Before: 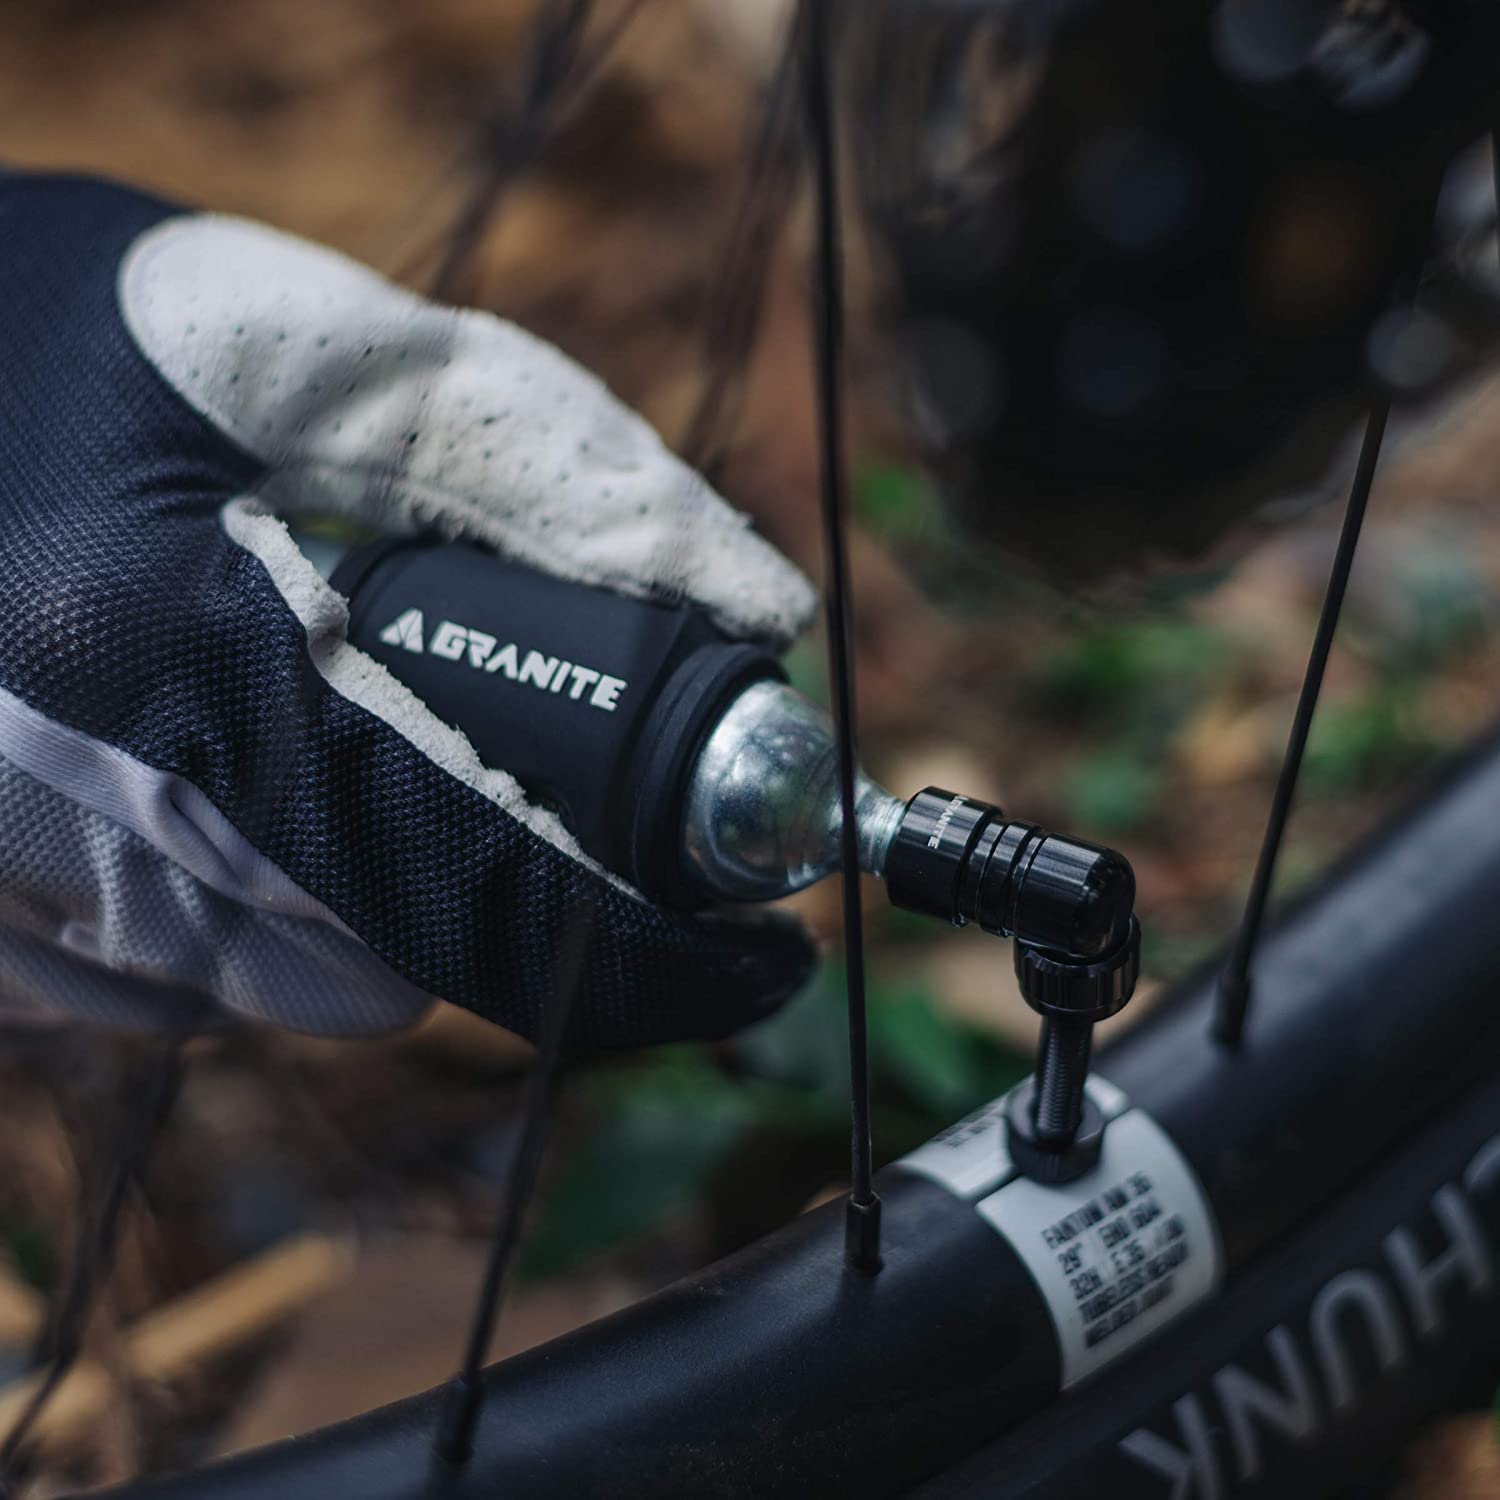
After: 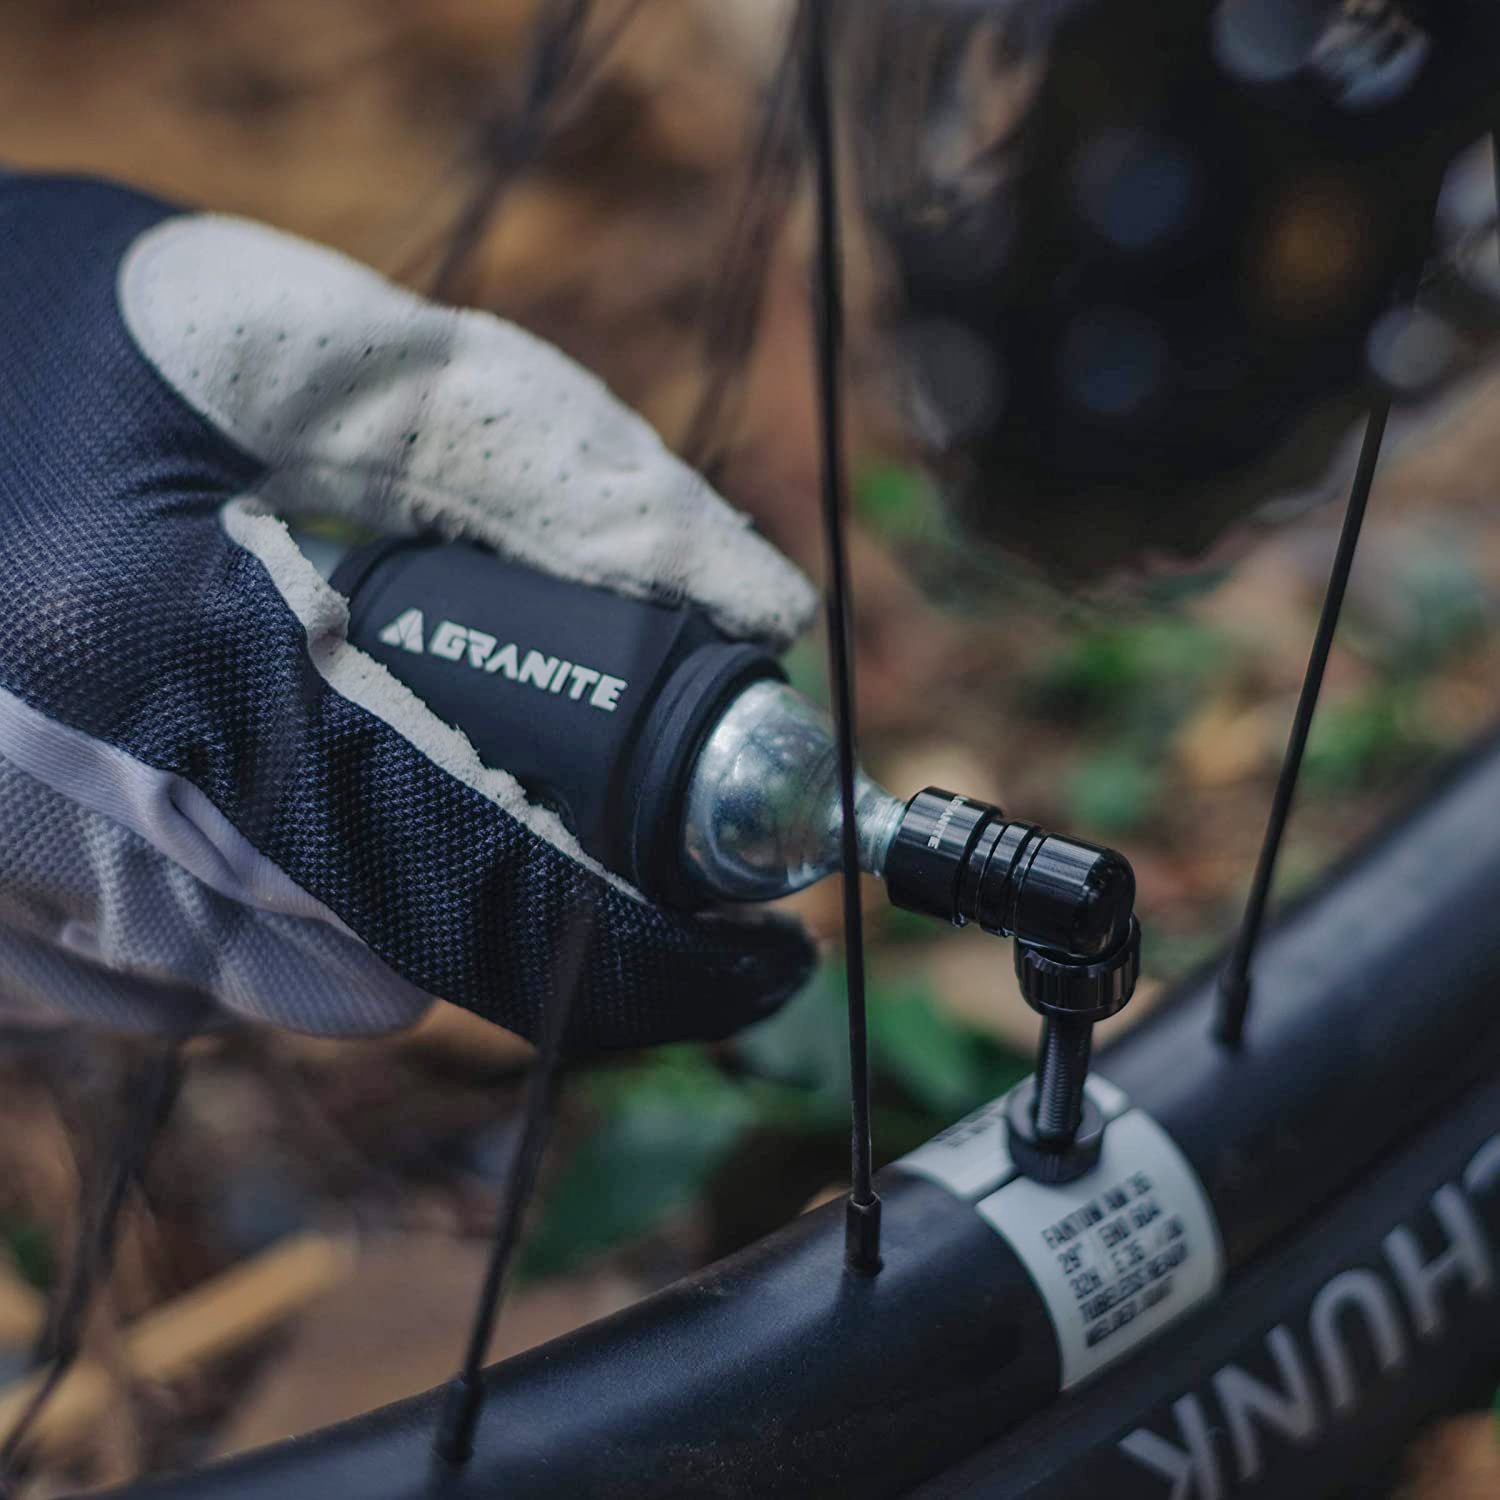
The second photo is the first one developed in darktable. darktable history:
shadows and highlights: highlights -60.1
